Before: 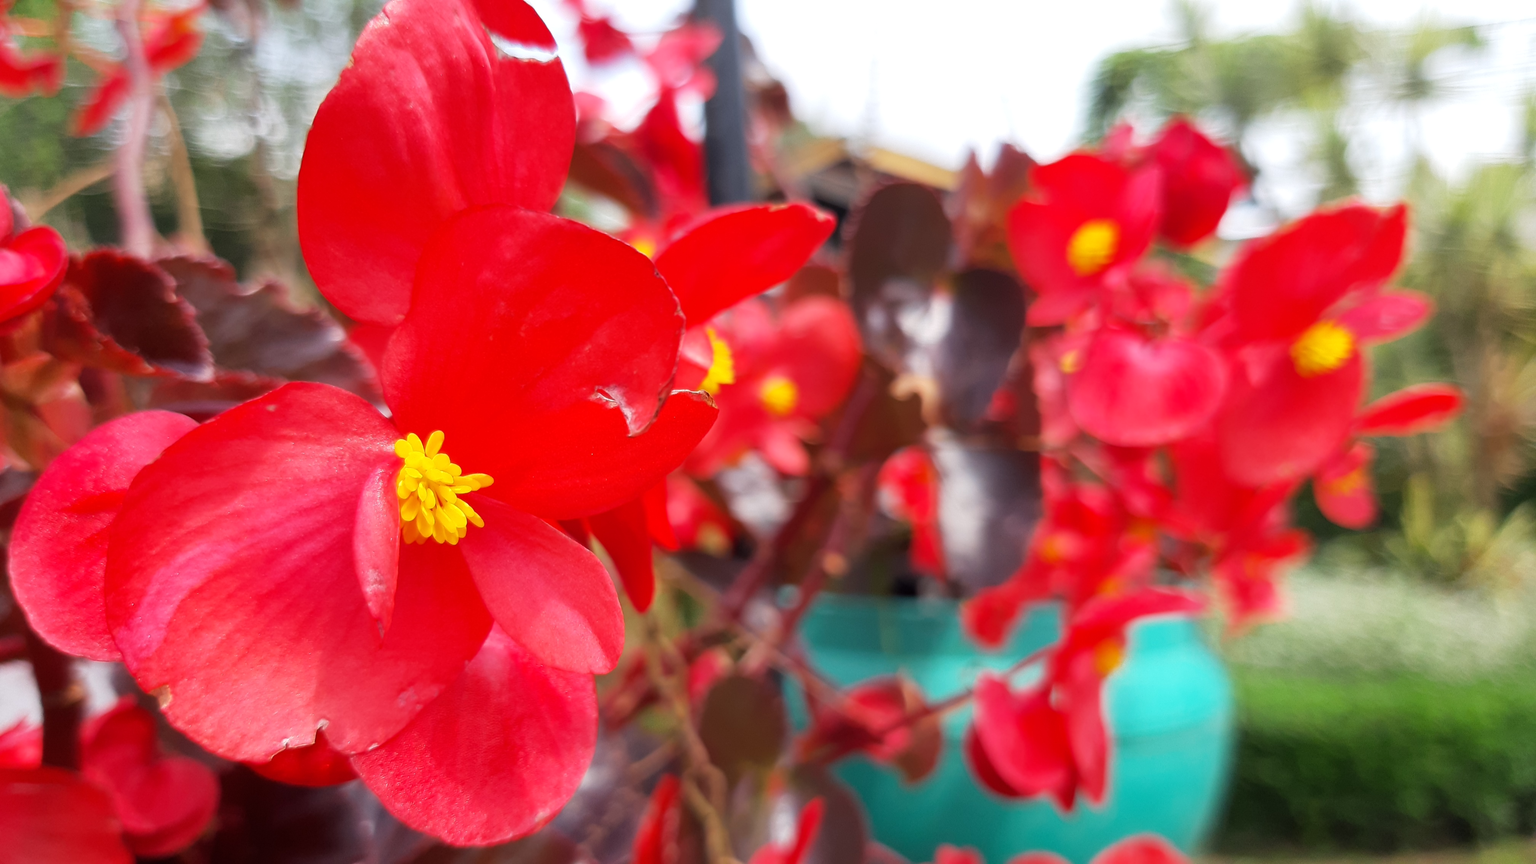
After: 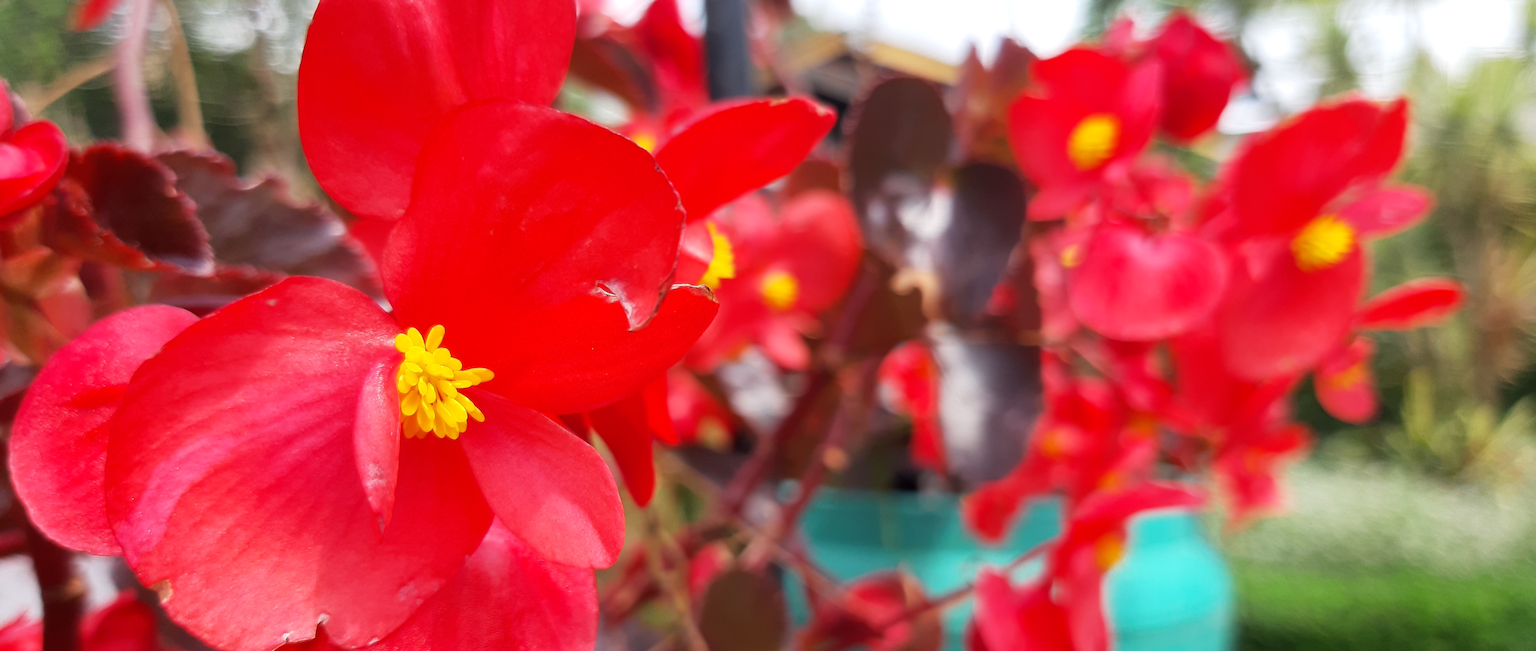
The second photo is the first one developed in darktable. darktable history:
crop and rotate: top 12.269%, bottom 12.297%
